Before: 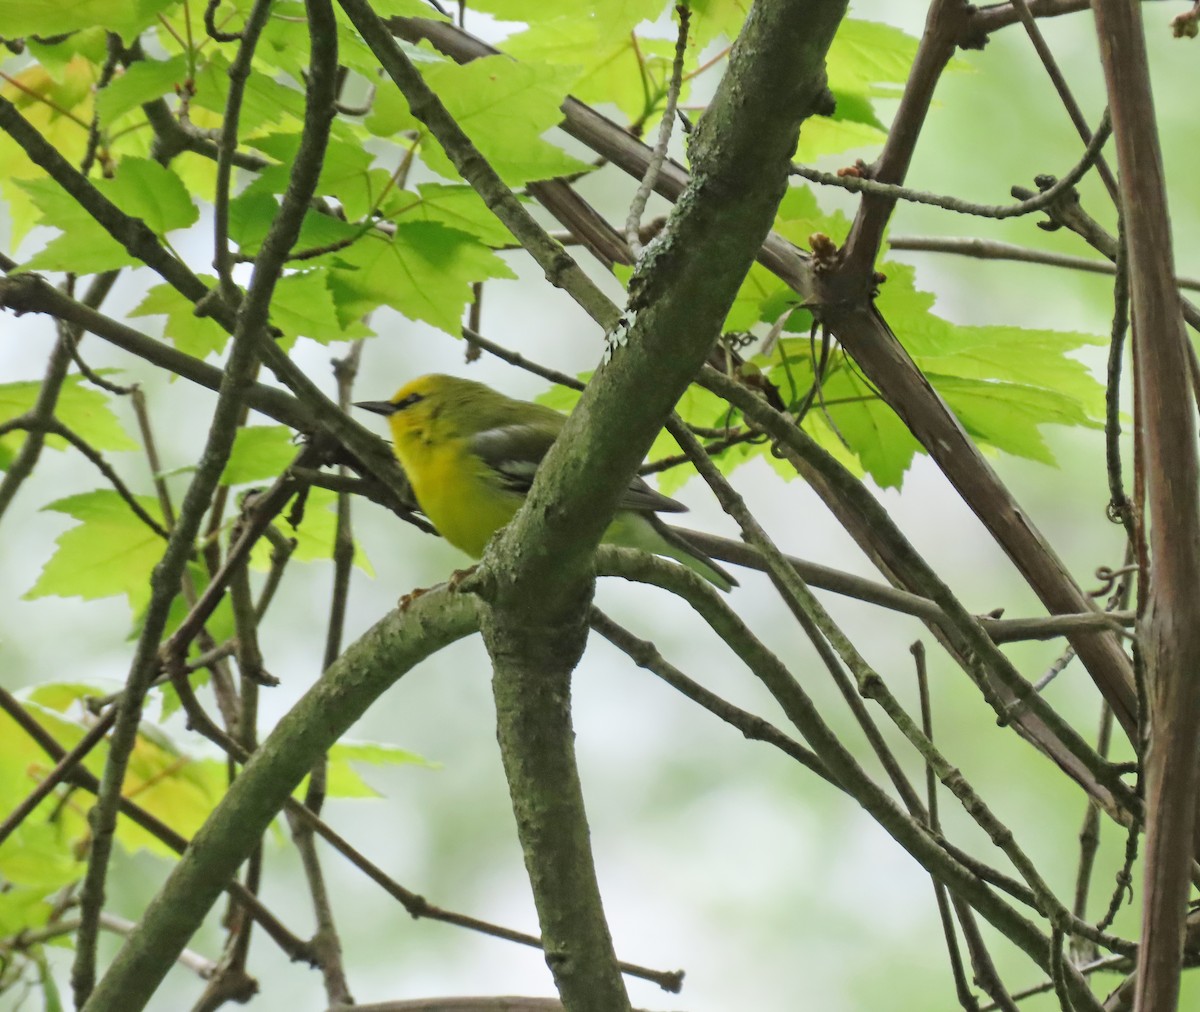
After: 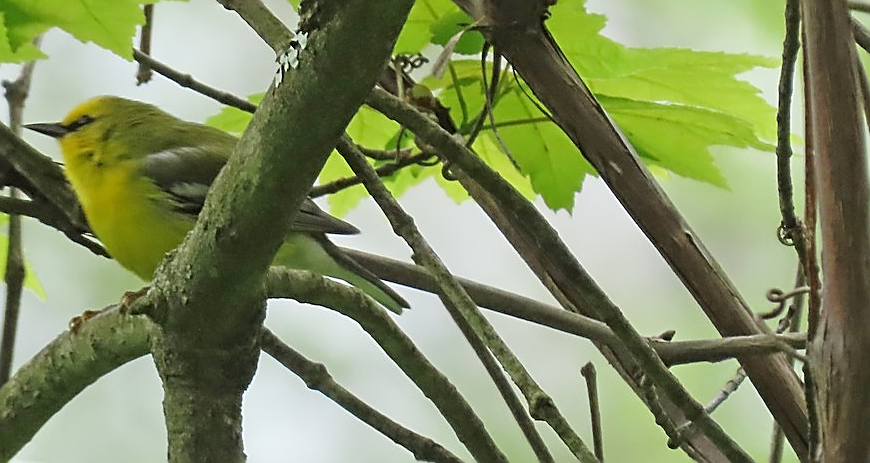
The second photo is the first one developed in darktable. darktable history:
crop and rotate: left 27.488%, top 27.524%, bottom 26.63%
sharpen: radius 1.398, amount 1.254, threshold 0.656
